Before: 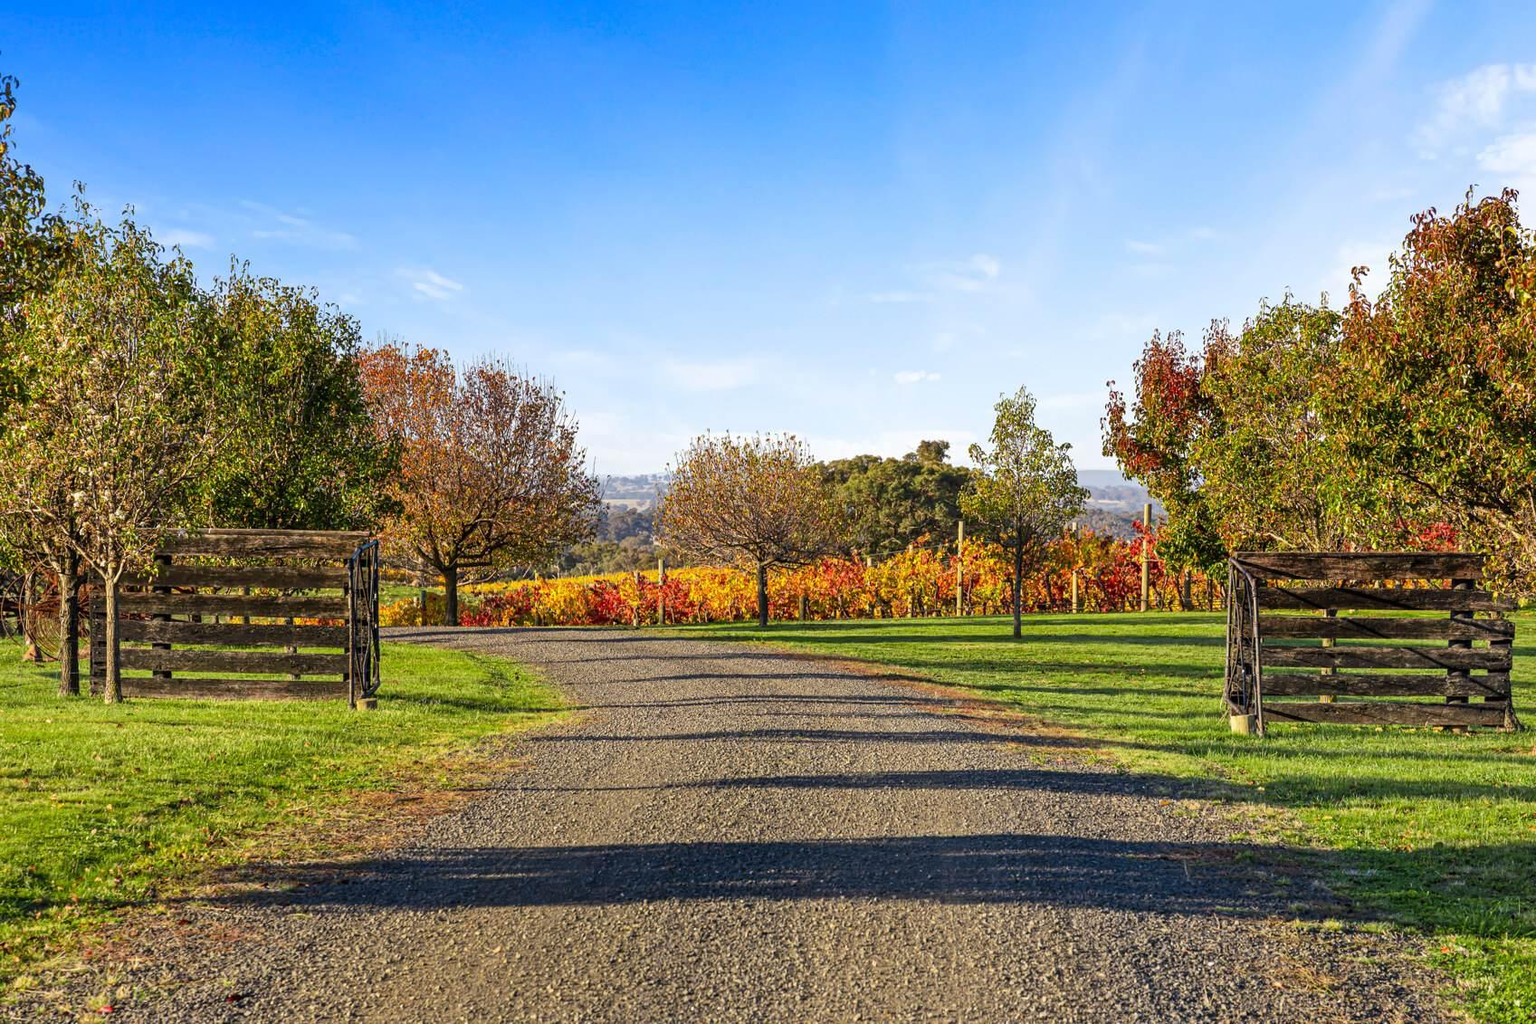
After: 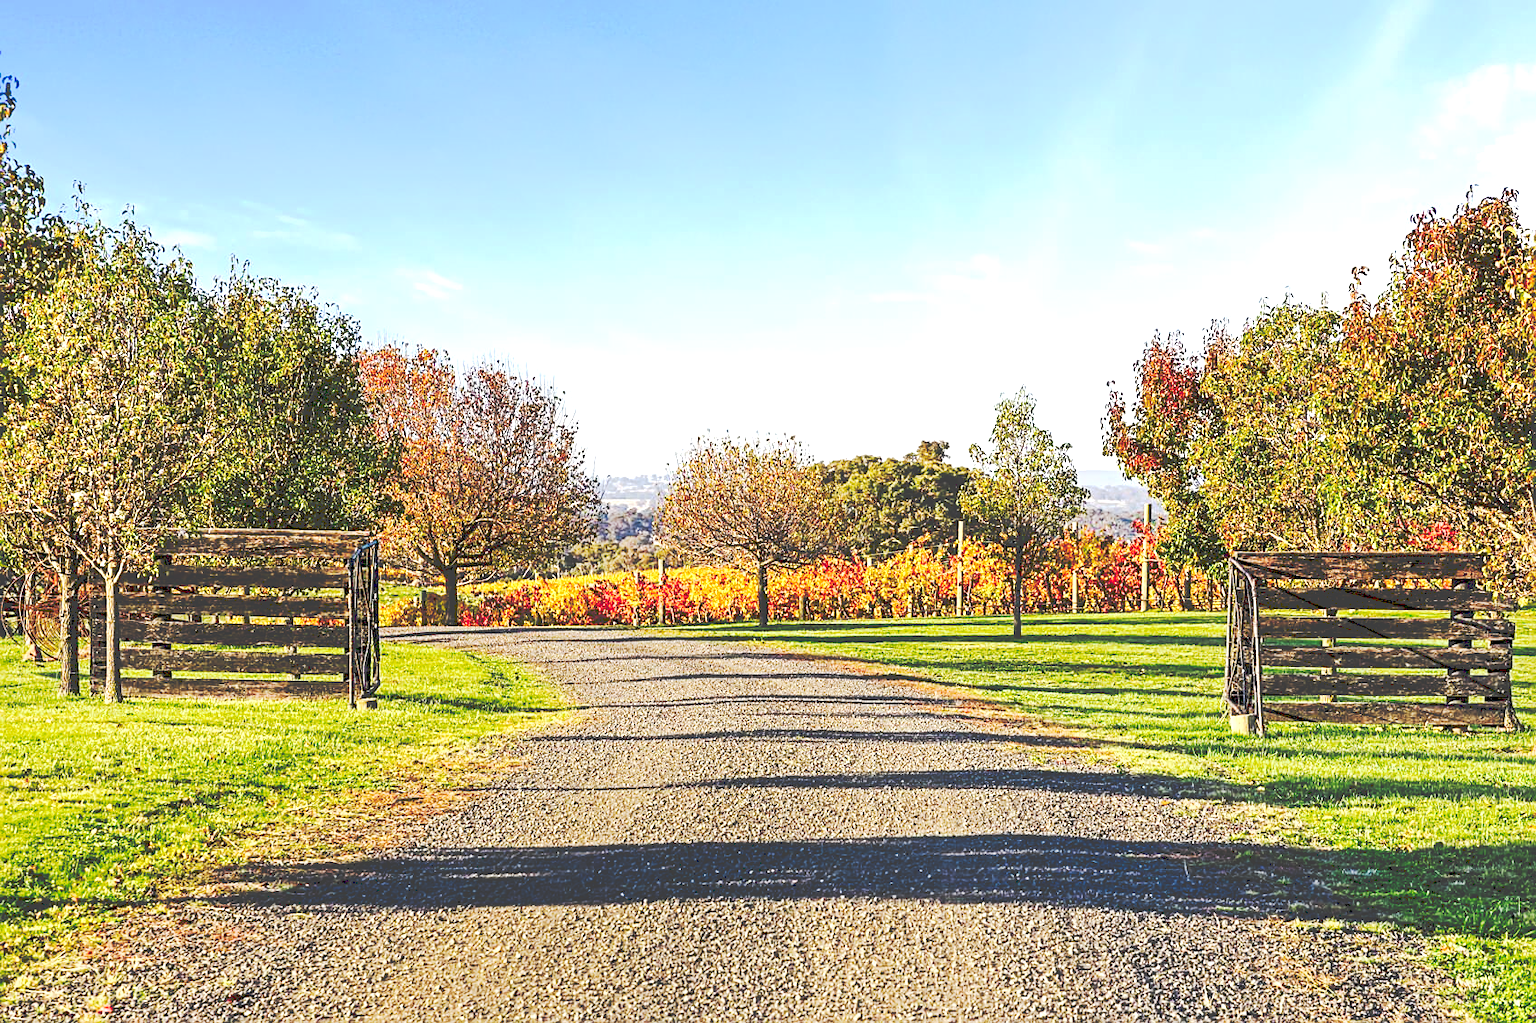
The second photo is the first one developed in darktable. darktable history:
tone curve: curves: ch0 [(0, 0) (0.003, 0.26) (0.011, 0.26) (0.025, 0.26) (0.044, 0.257) (0.069, 0.257) (0.1, 0.257) (0.136, 0.255) (0.177, 0.258) (0.224, 0.272) (0.277, 0.294) (0.335, 0.346) (0.399, 0.422) (0.468, 0.536) (0.543, 0.657) (0.623, 0.757) (0.709, 0.823) (0.801, 0.872) (0.898, 0.92) (1, 1)], preserve colors none
sharpen: on, module defaults
exposure: black level correction 0, exposure 0.703 EV, compensate highlight preservation false
